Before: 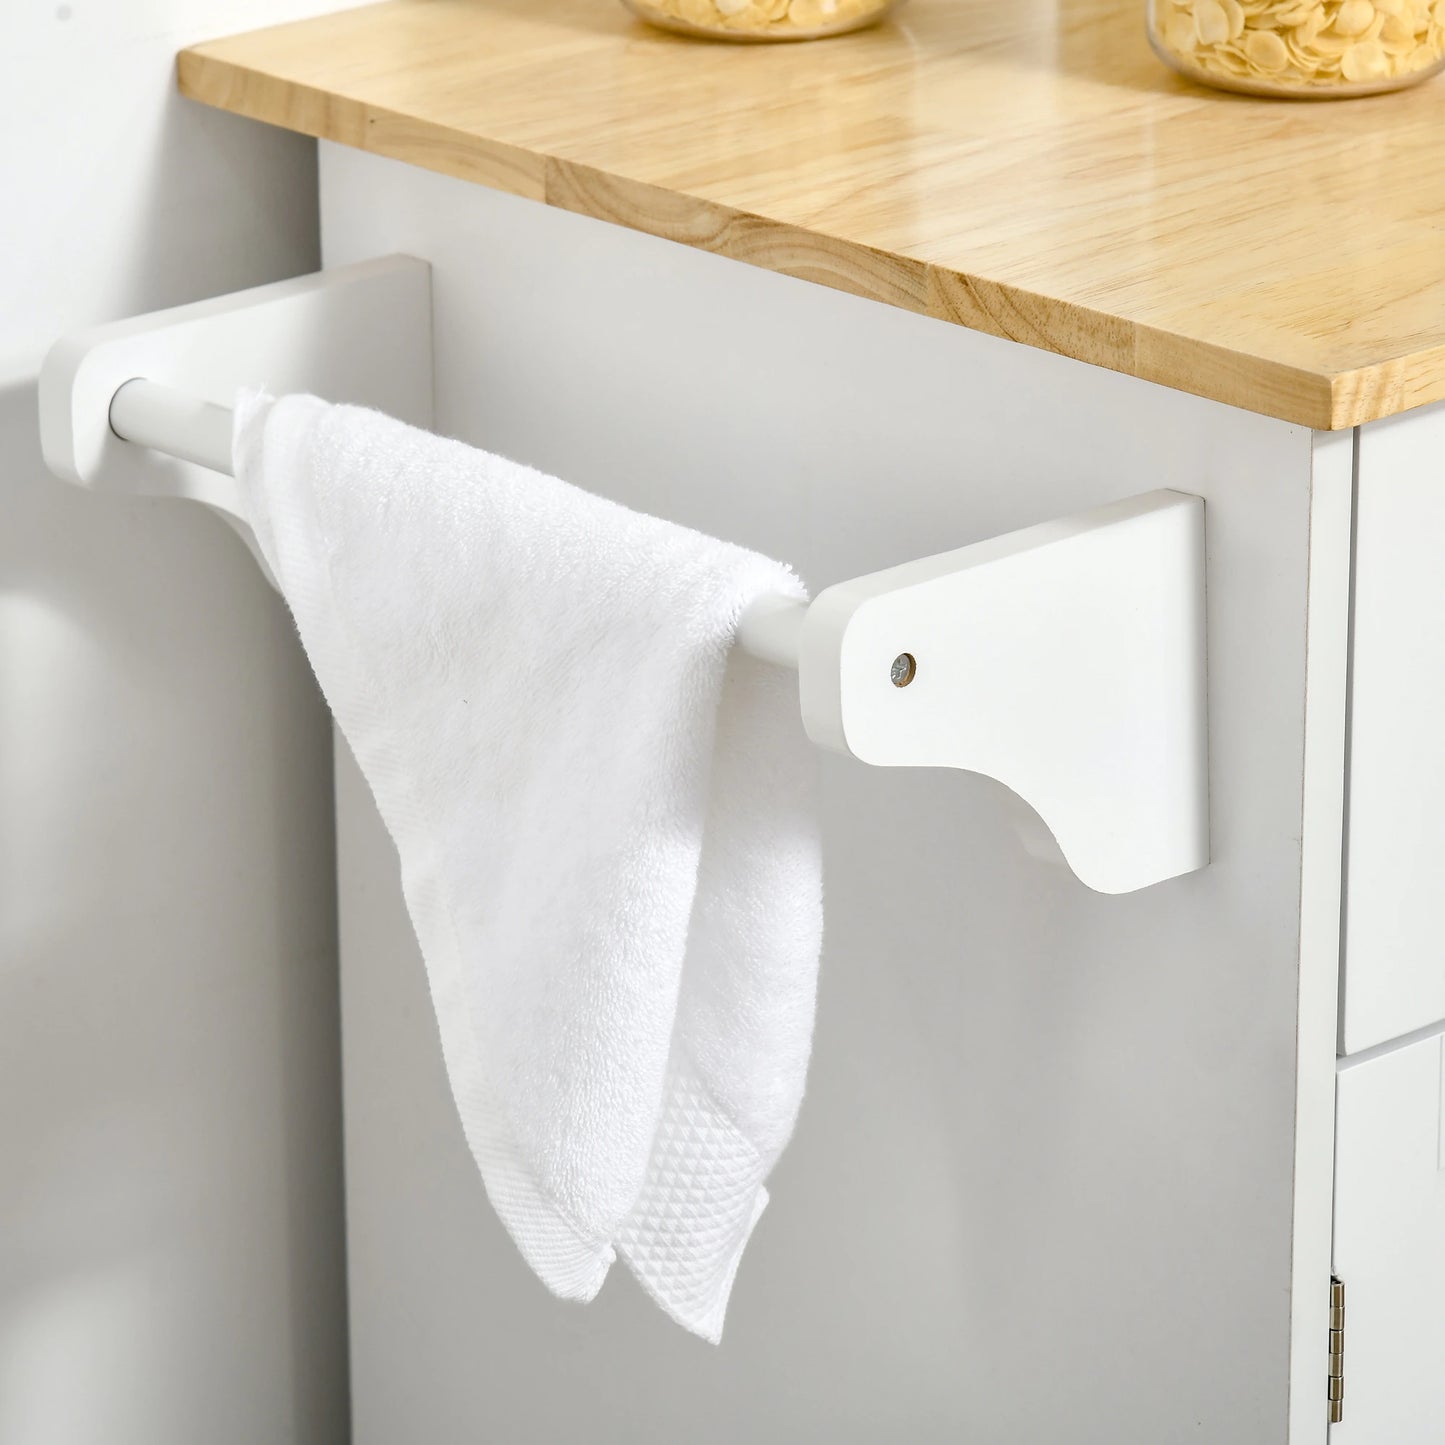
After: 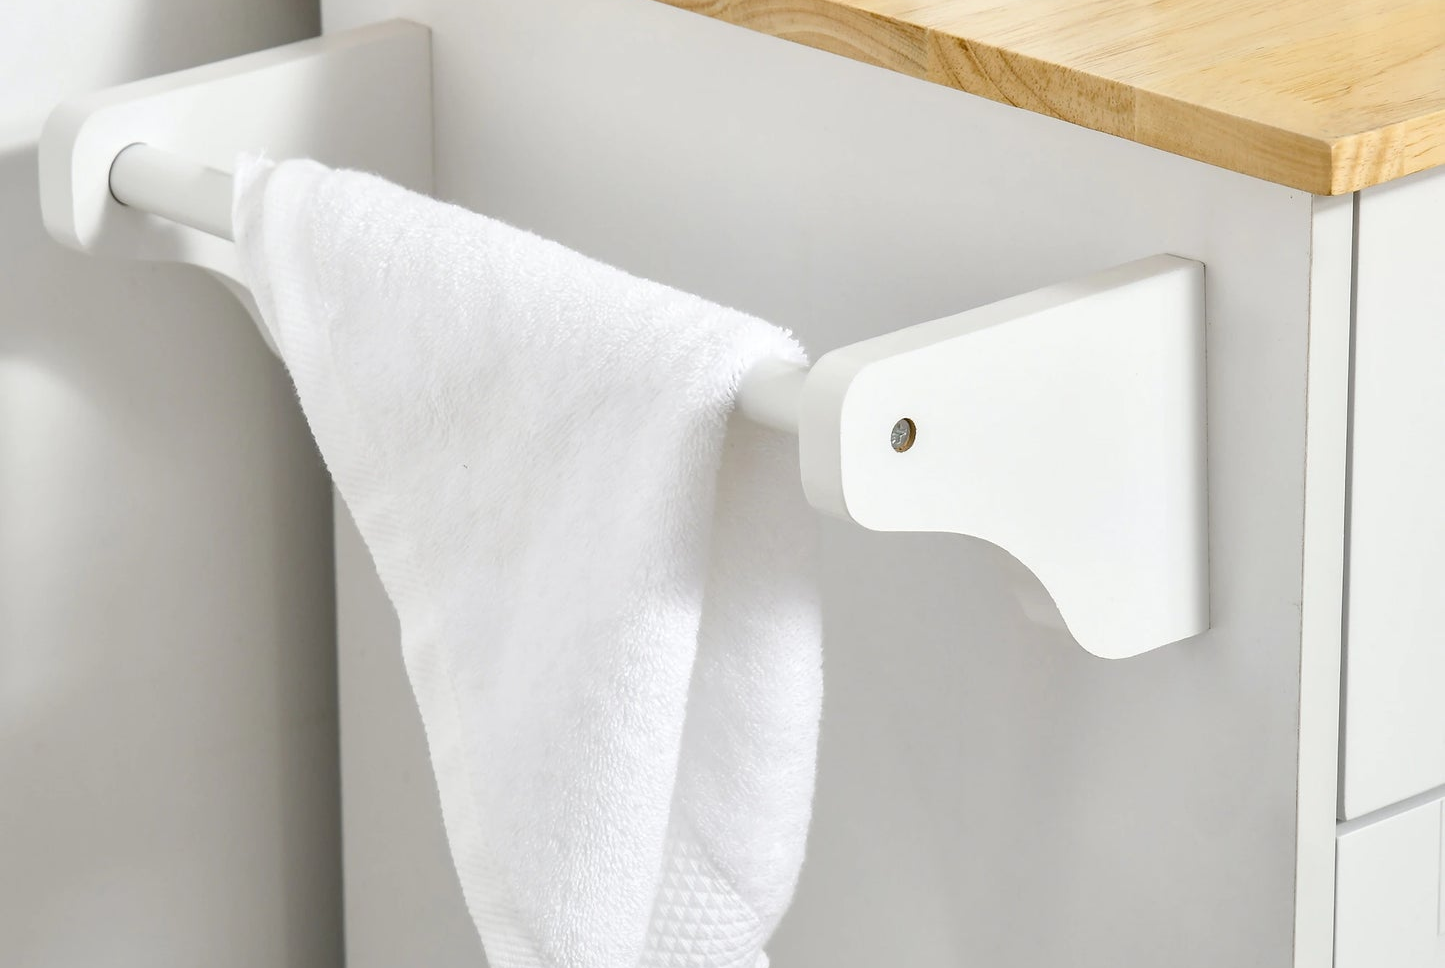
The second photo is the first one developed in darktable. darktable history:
crop: top 16.269%, bottom 16.689%
